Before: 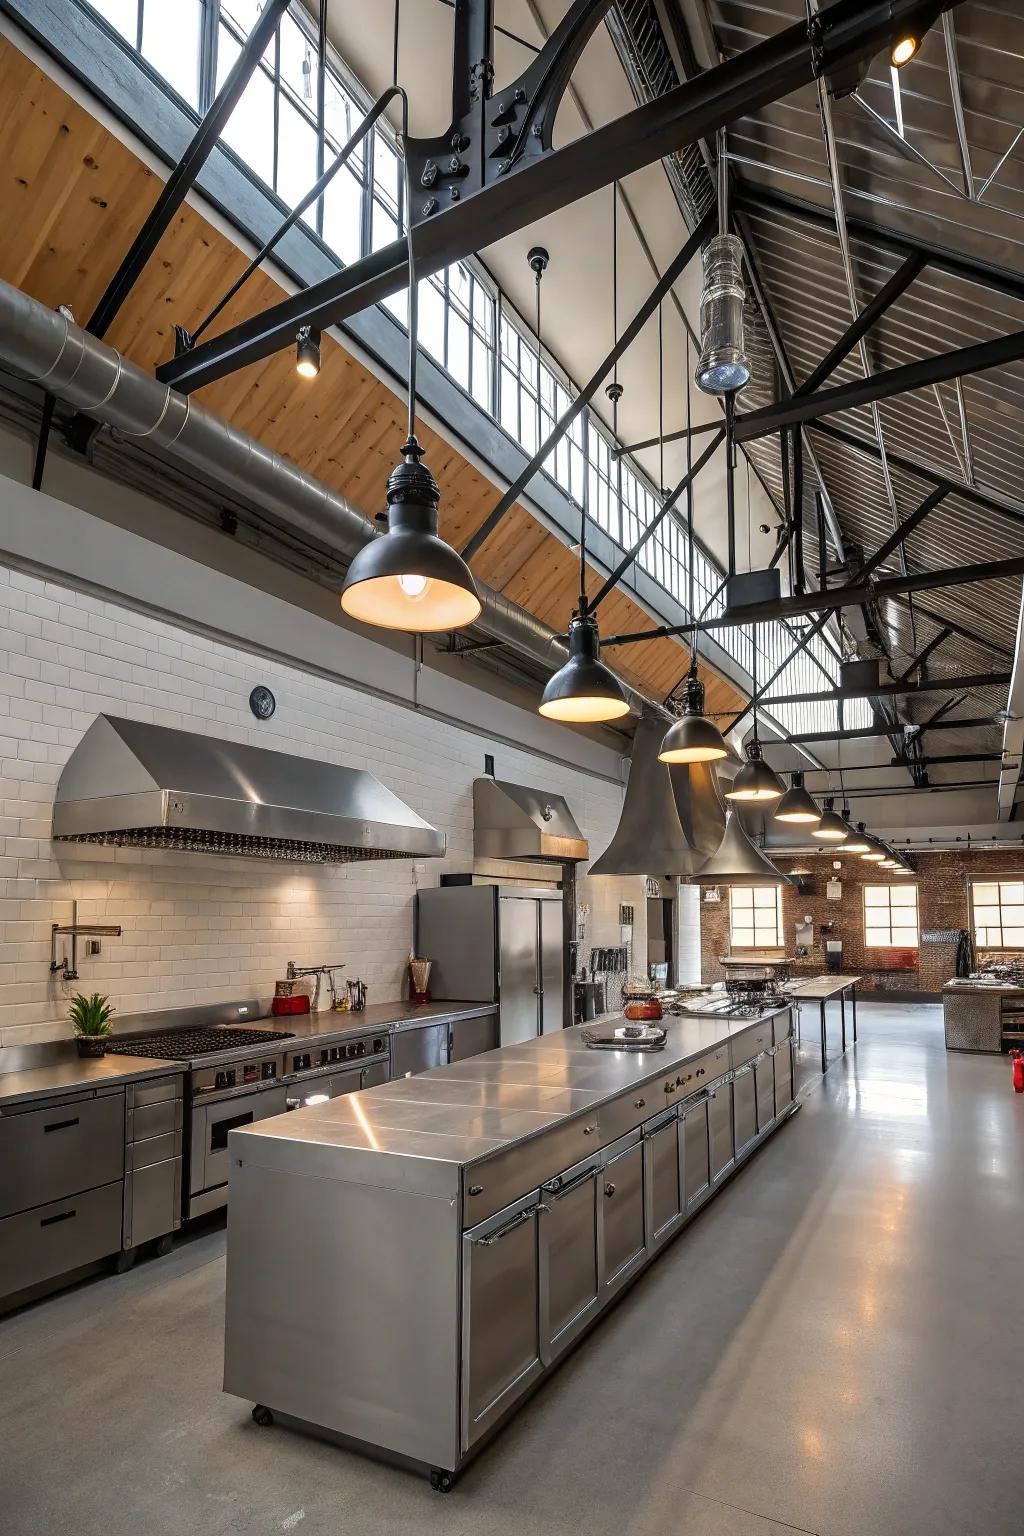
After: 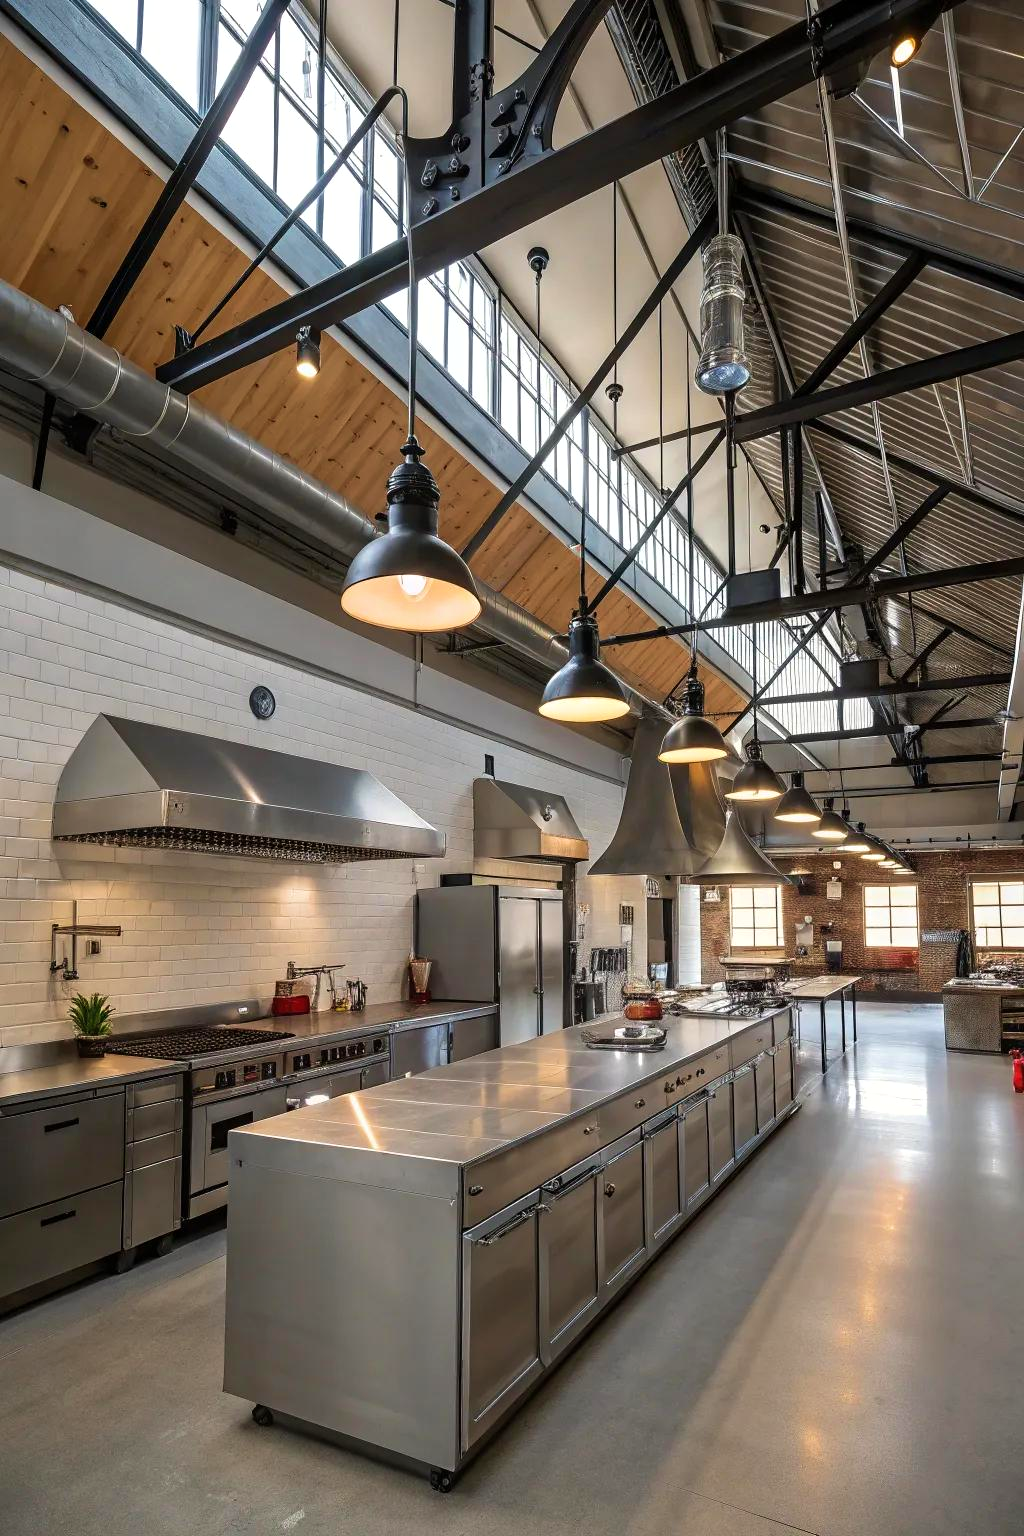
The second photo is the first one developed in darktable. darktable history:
shadows and highlights: shadows 13.07, white point adjustment 1.31, soften with gaussian
velvia: on, module defaults
